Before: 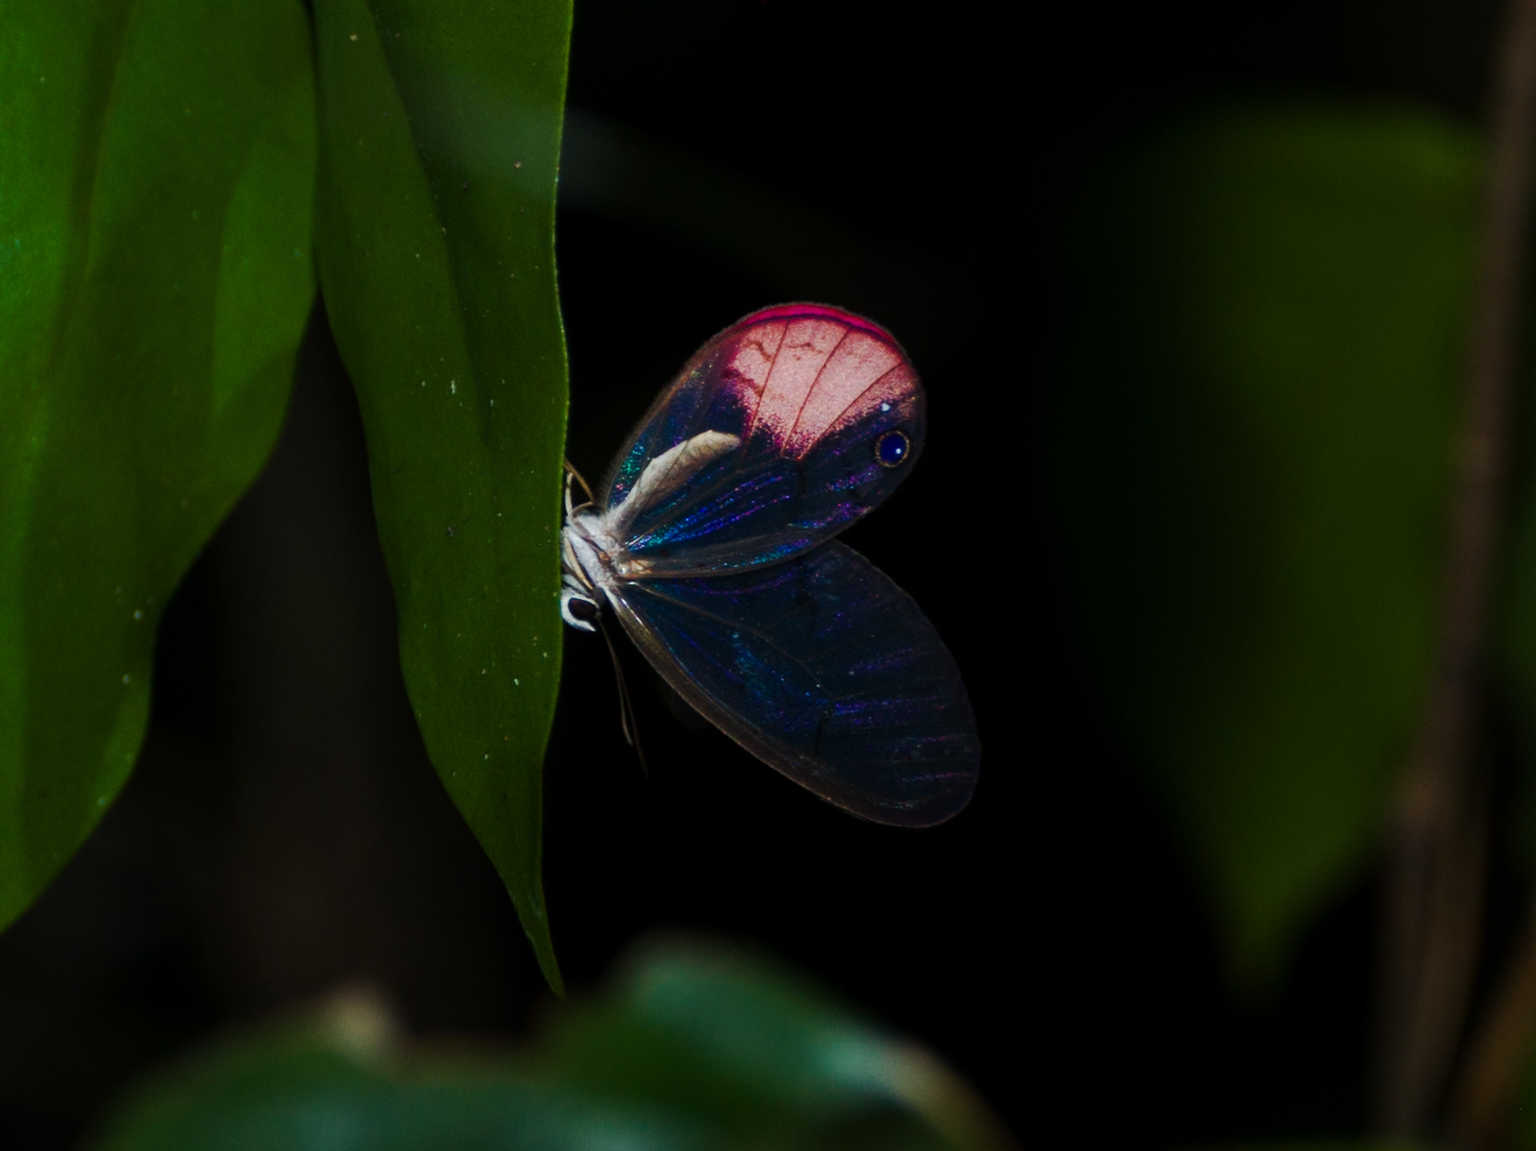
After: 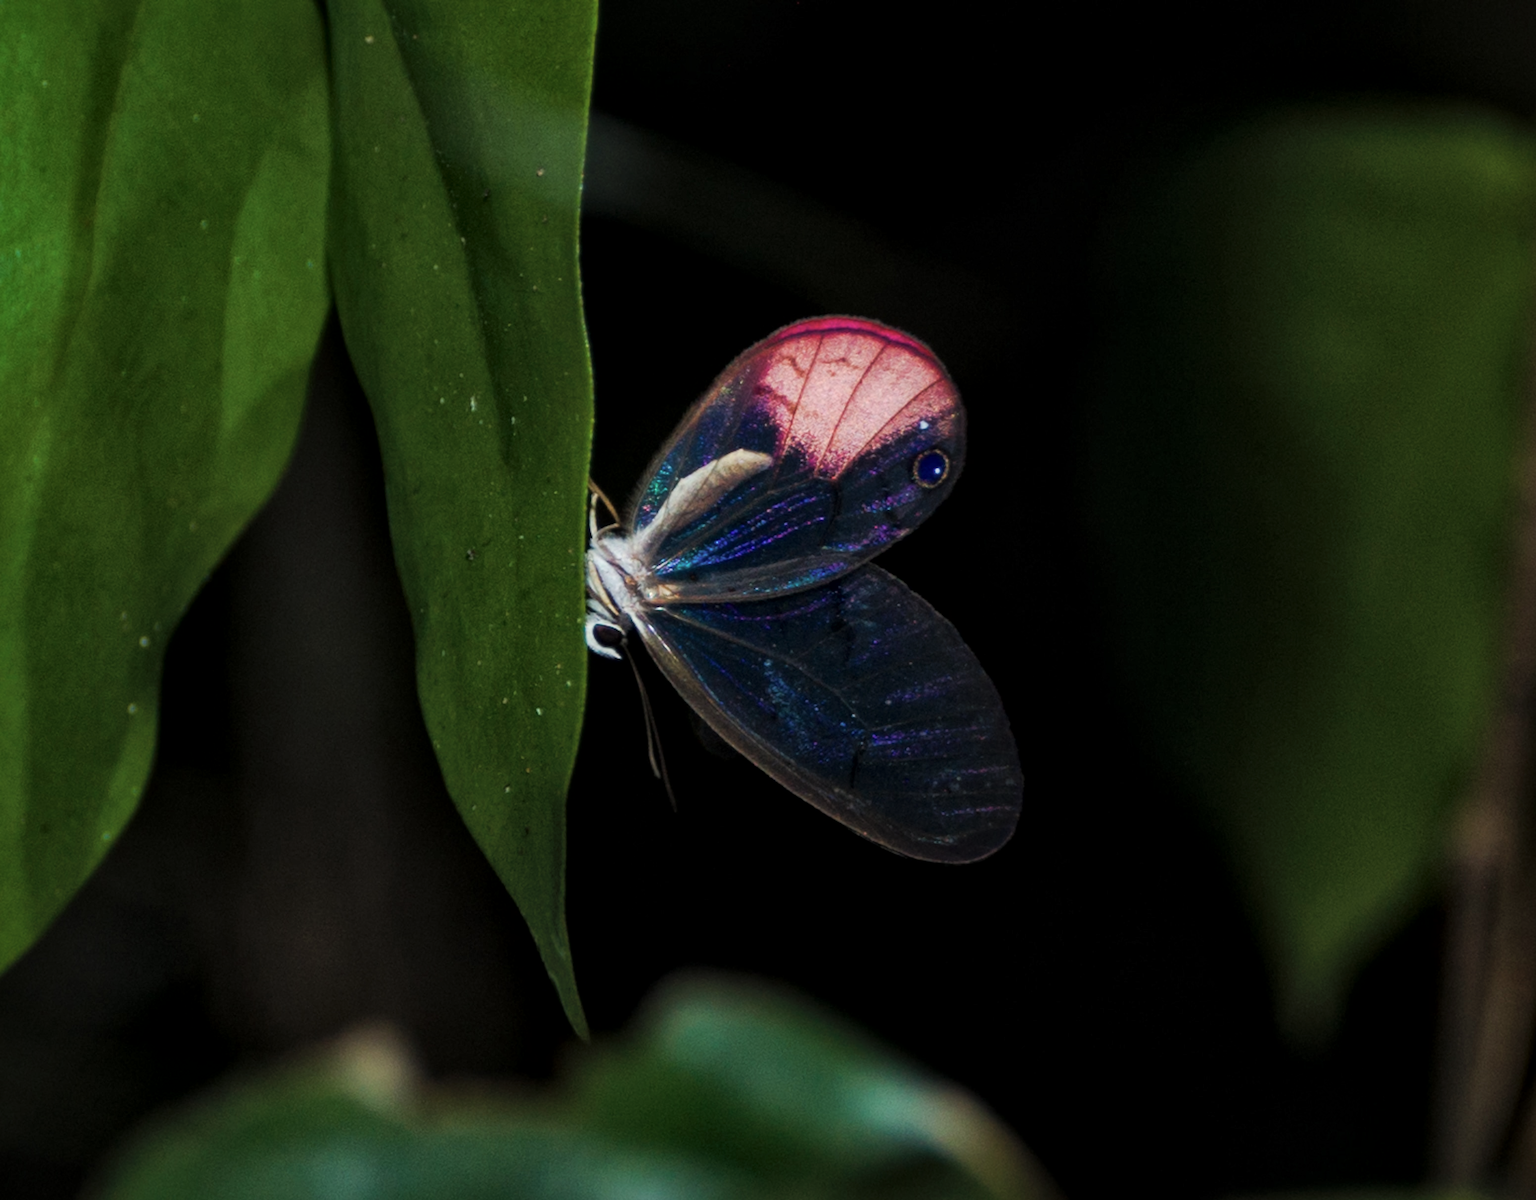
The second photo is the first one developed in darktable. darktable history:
global tonemap: drago (1, 100), detail 1
crop: right 4.126%, bottom 0.031%
